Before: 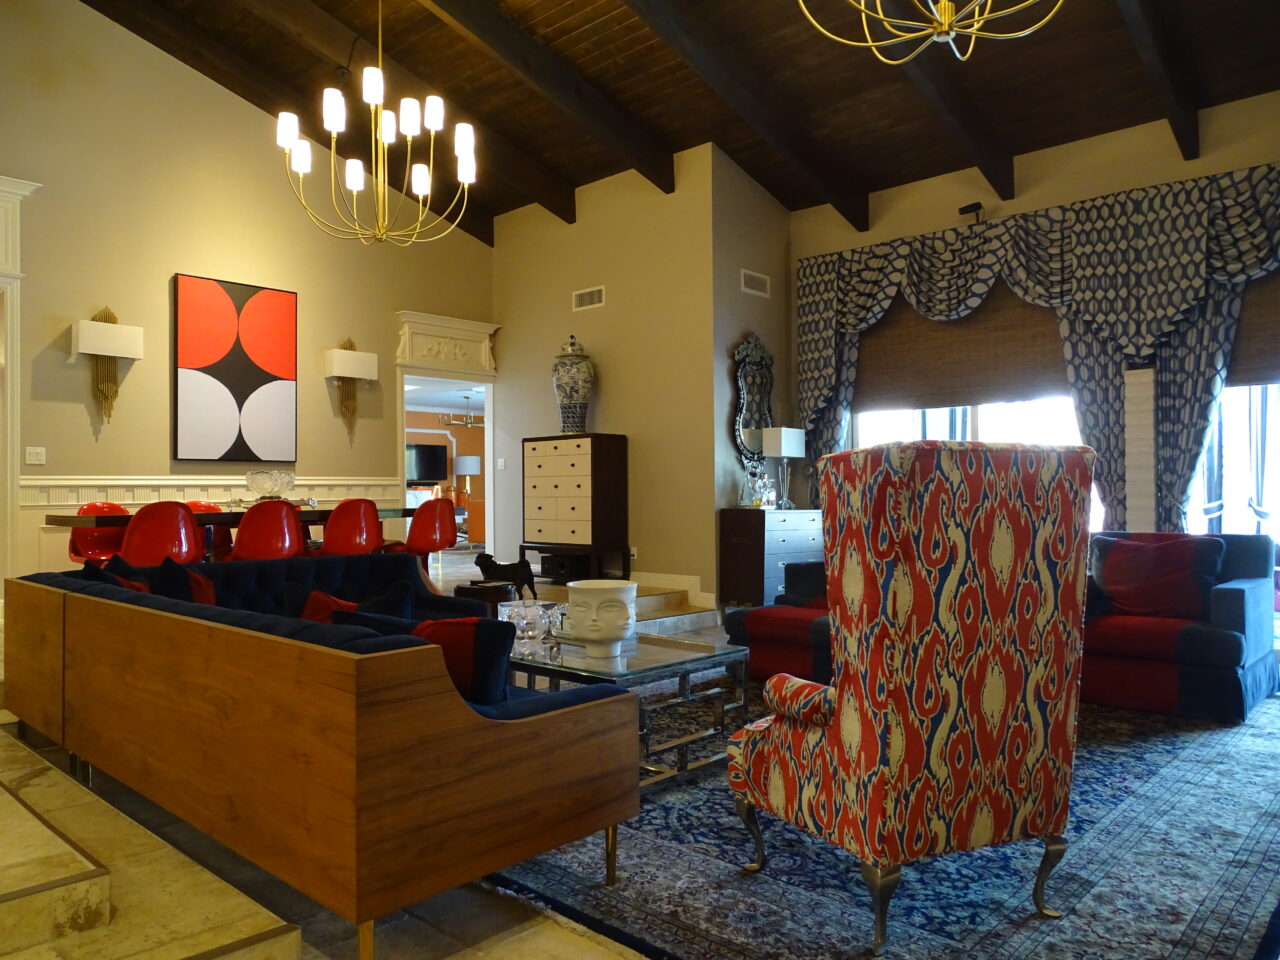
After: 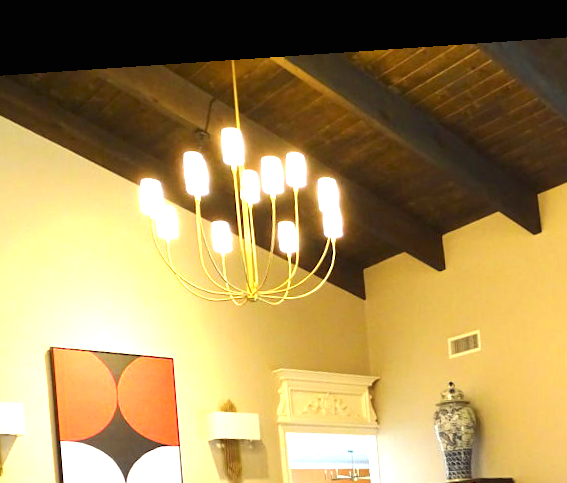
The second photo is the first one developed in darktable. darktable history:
rotate and perspective: rotation -4.2°, shear 0.006, automatic cropping off
exposure: black level correction 0, exposure 1.625 EV, compensate exposure bias true, compensate highlight preservation false
crop and rotate: left 10.817%, top 0.062%, right 47.194%, bottom 53.626%
